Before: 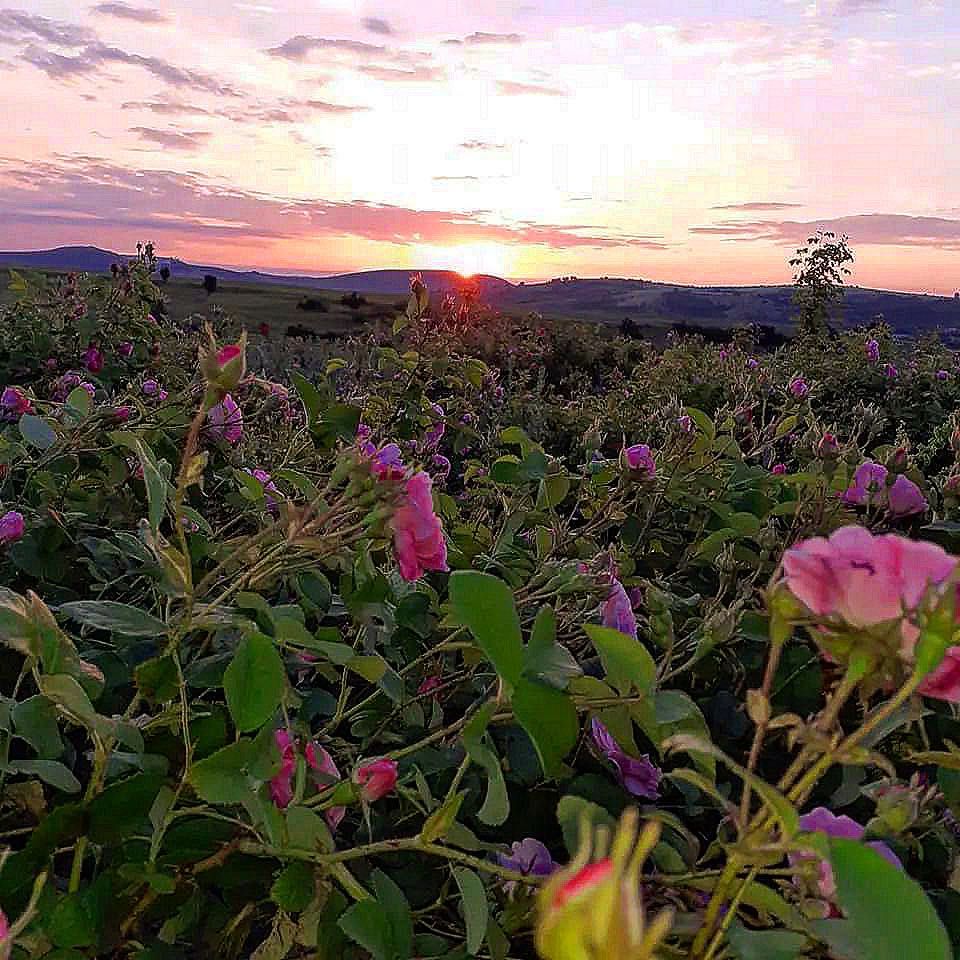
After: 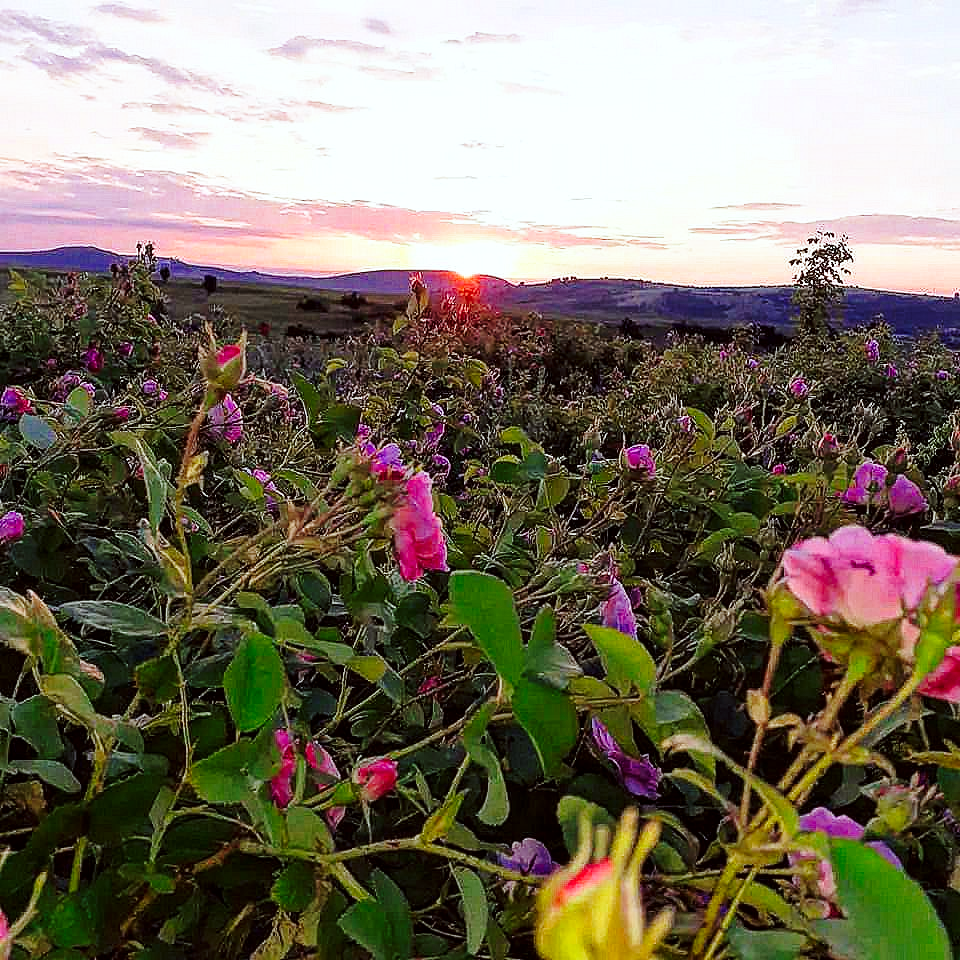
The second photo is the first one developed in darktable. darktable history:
rotate and perspective: automatic cropping off
color correction: highlights a* -2.73, highlights b* -2.09, shadows a* 2.41, shadows b* 2.73
base curve: curves: ch0 [(0, 0) (0.028, 0.03) (0.121, 0.232) (0.46, 0.748) (0.859, 0.968) (1, 1)], preserve colors none
local contrast: highlights 100%, shadows 100%, detail 120%, midtone range 0.2
